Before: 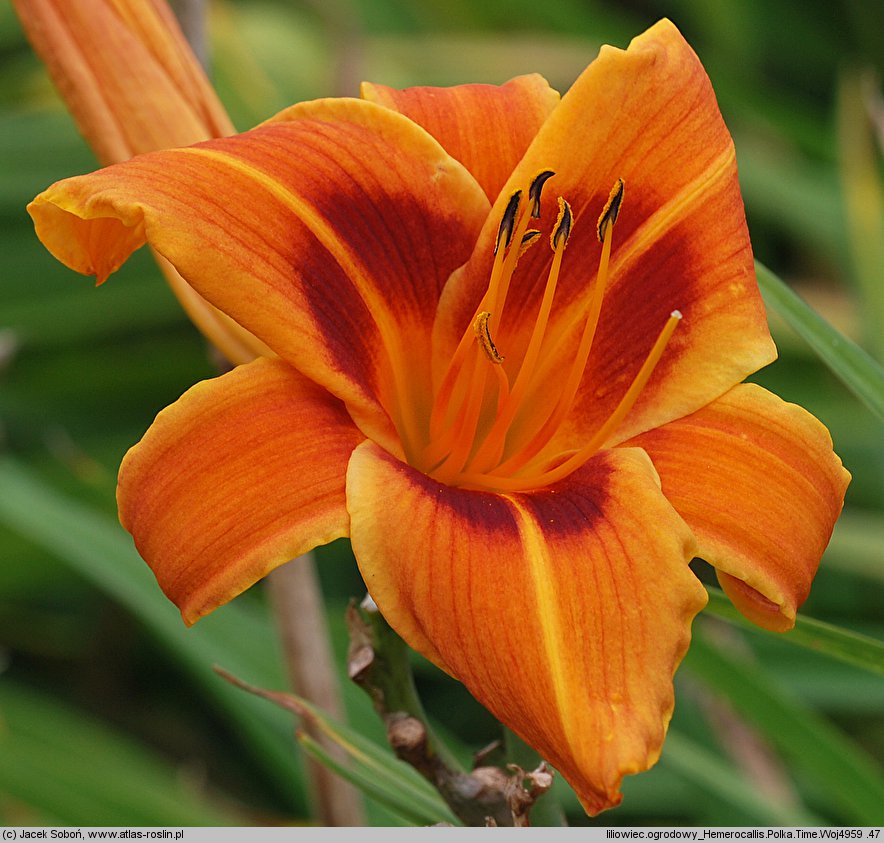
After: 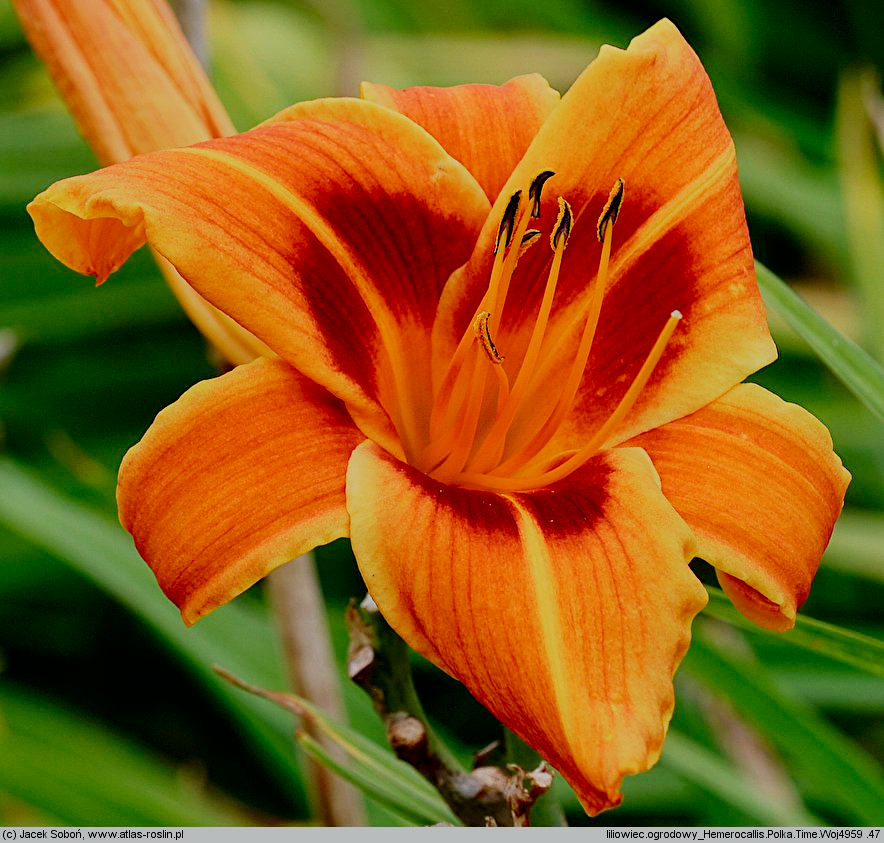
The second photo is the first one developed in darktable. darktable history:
filmic rgb: middle gray luminance 18%, black relative exposure -7.5 EV, white relative exposure 8.5 EV, threshold 6 EV, target black luminance 0%, hardness 2.23, latitude 18.37%, contrast 0.878, highlights saturation mix 5%, shadows ↔ highlights balance 10.15%, add noise in highlights 0, preserve chrominance no, color science v3 (2019), use custom middle-gray values true, iterations of high-quality reconstruction 0, contrast in highlights soft, enable highlight reconstruction true
tone curve: curves: ch0 [(0, 0) (0.035, 0.011) (0.133, 0.076) (0.285, 0.265) (0.491, 0.541) (0.617, 0.693) (0.704, 0.77) (0.794, 0.865) (0.895, 0.938) (1, 0.976)]; ch1 [(0, 0) (0.318, 0.278) (0.444, 0.427) (0.502, 0.497) (0.543, 0.547) (0.601, 0.641) (0.746, 0.764) (1, 1)]; ch2 [(0, 0) (0.316, 0.292) (0.381, 0.37) (0.423, 0.448) (0.476, 0.482) (0.502, 0.5) (0.543, 0.547) (0.587, 0.613) (0.642, 0.672) (0.704, 0.727) (0.865, 0.827) (1, 0.951)], color space Lab, independent channels, preserve colors none
